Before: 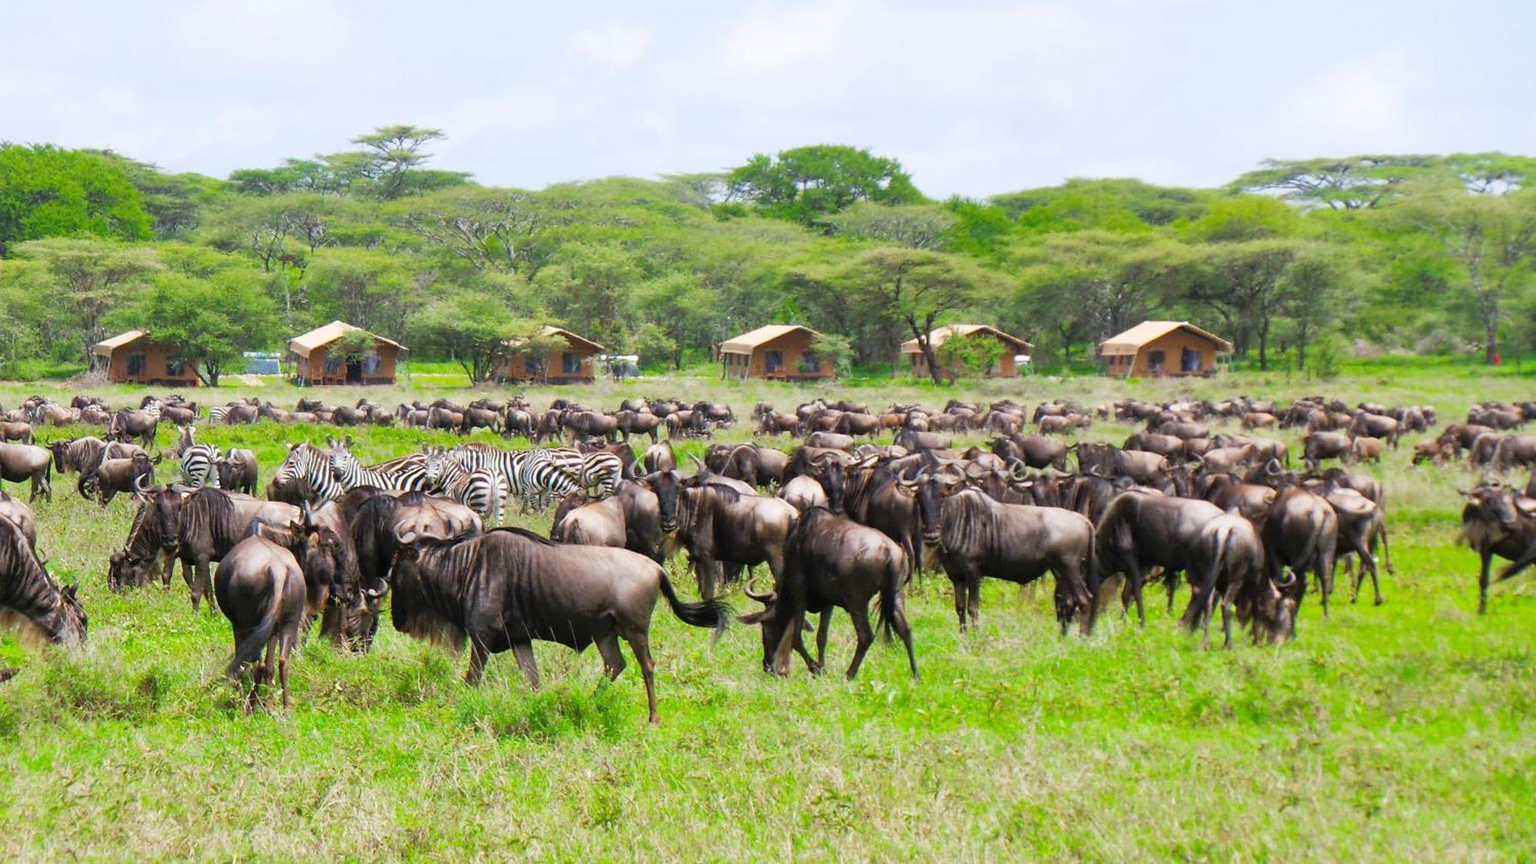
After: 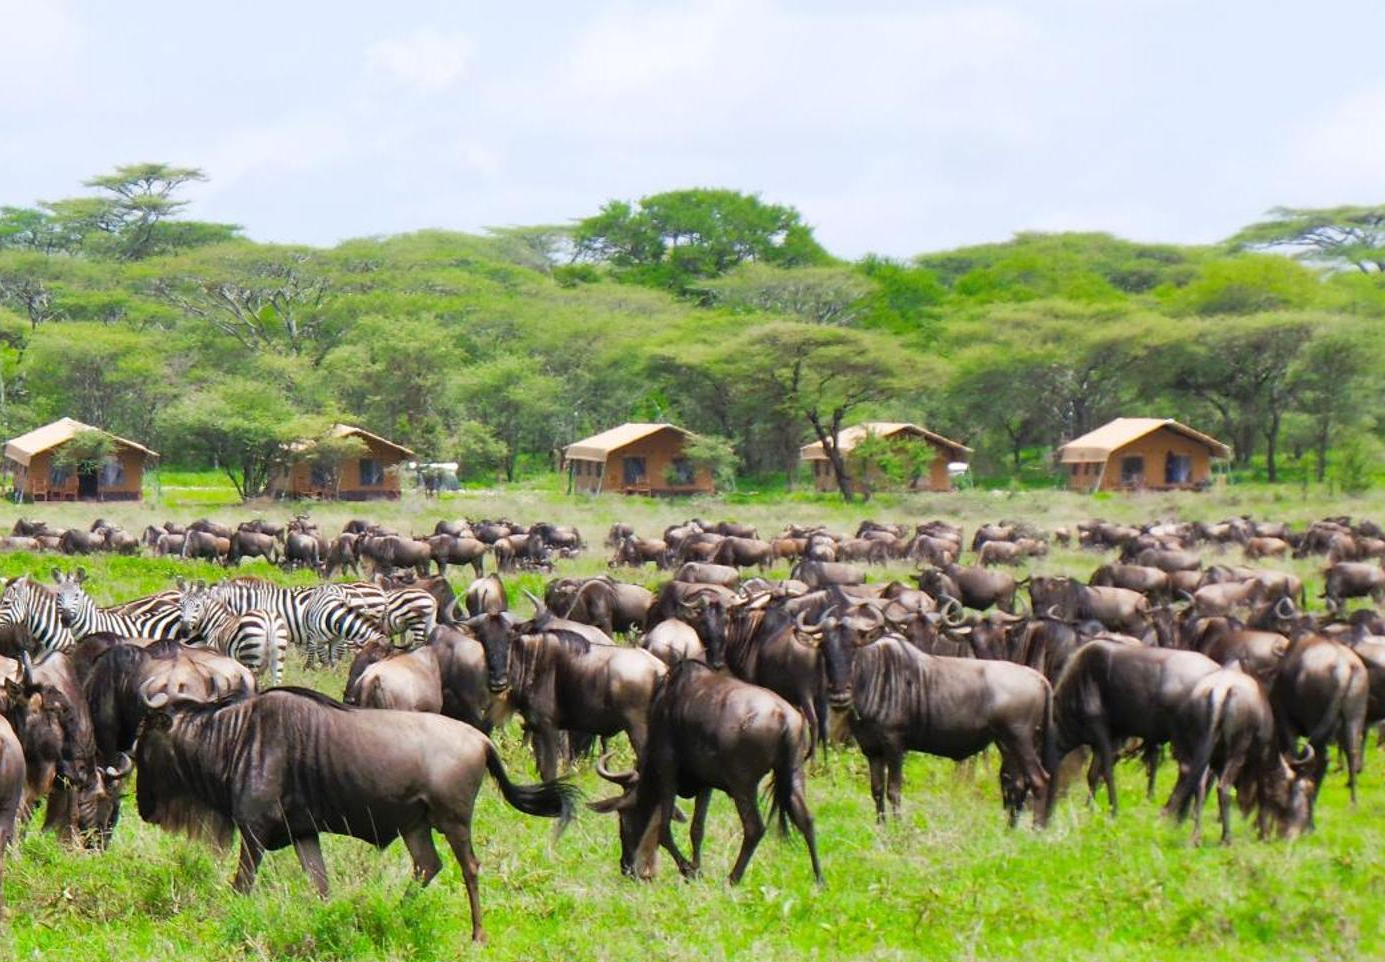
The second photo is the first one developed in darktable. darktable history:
crop: left 18.662%, right 12.056%, bottom 14.458%
